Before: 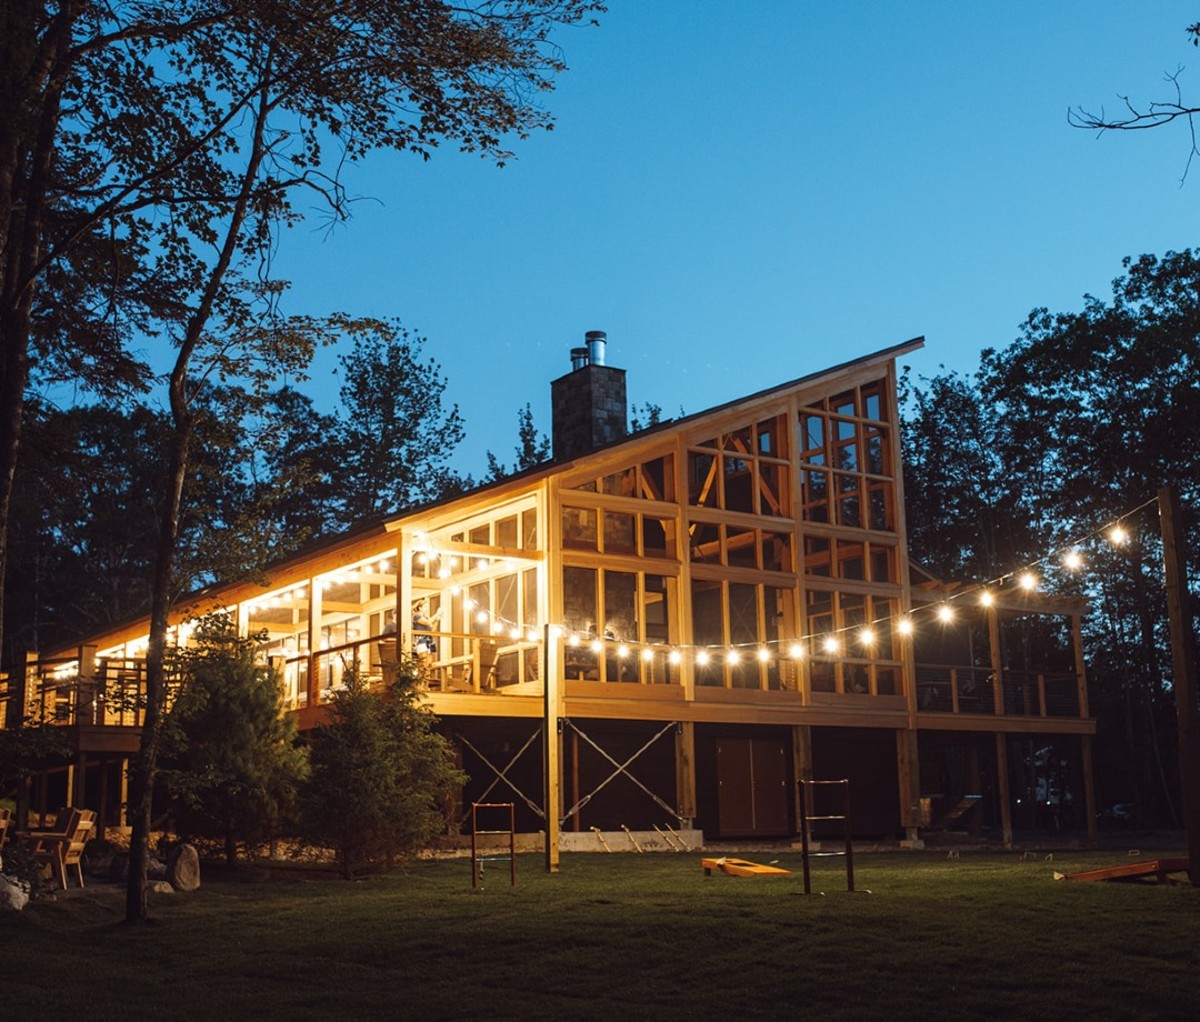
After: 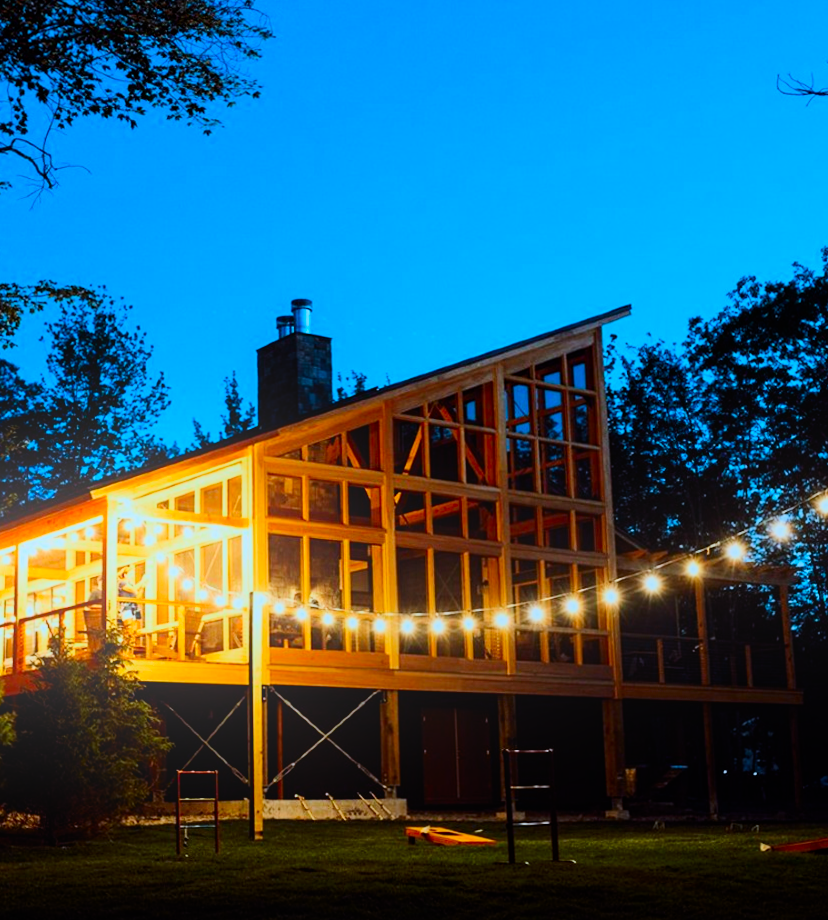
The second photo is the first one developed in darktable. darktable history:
bloom: on, module defaults
contrast brightness saturation: contrast 0.26, brightness 0.02, saturation 0.87
crop and rotate: left 24.034%, top 2.838%, right 6.406%, bottom 6.299%
rotate and perspective: rotation 0.192°, lens shift (horizontal) -0.015, crop left 0.005, crop right 0.996, crop top 0.006, crop bottom 0.99
color calibration: illuminant F (fluorescent), F source F9 (Cool White Deluxe 4150 K) – high CRI, x 0.374, y 0.373, temperature 4158.34 K
filmic rgb: black relative exposure -6.15 EV, white relative exposure 6.96 EV, hardness 2.23, color science v6 (2022)
